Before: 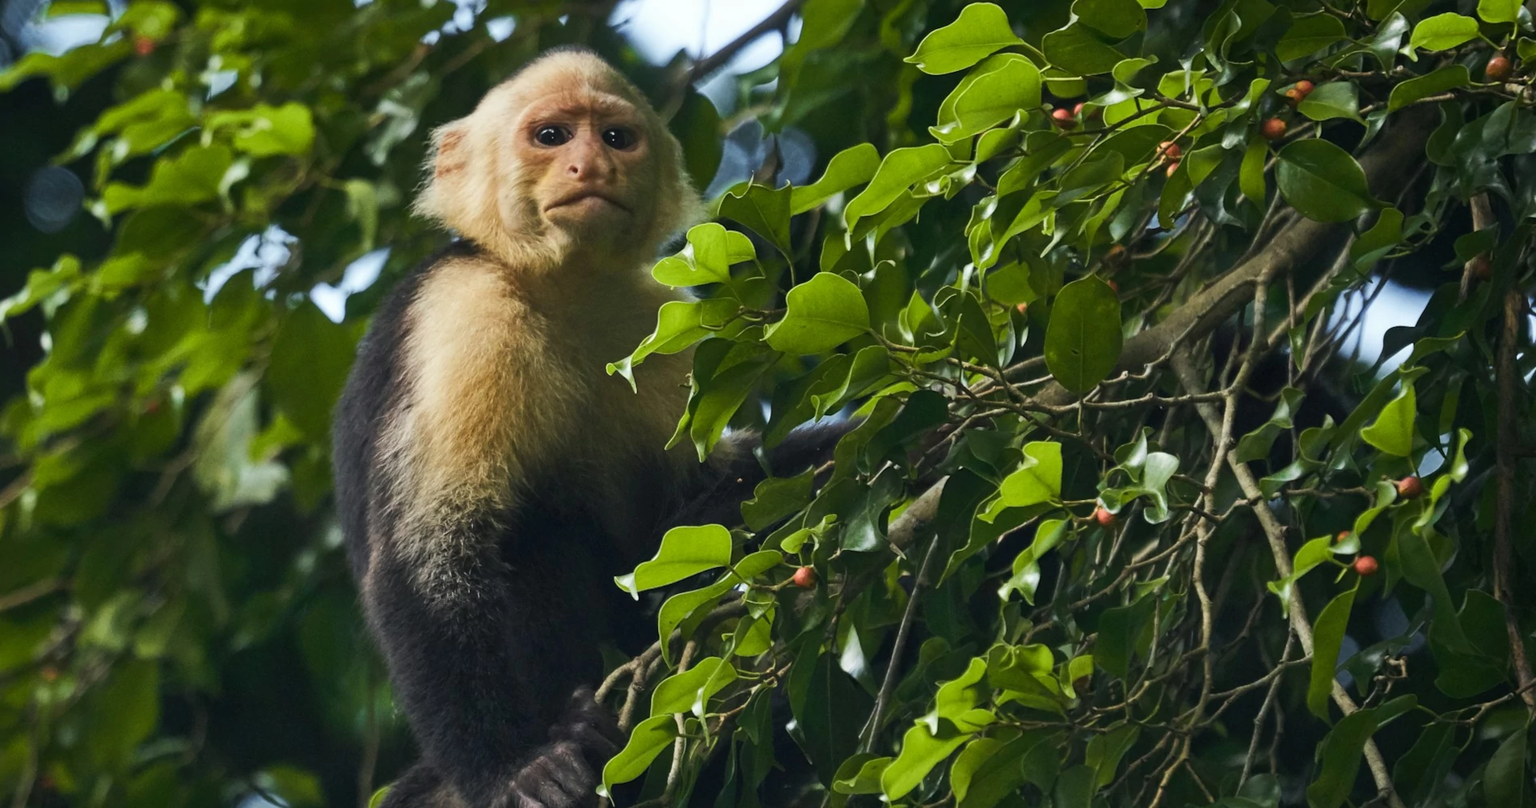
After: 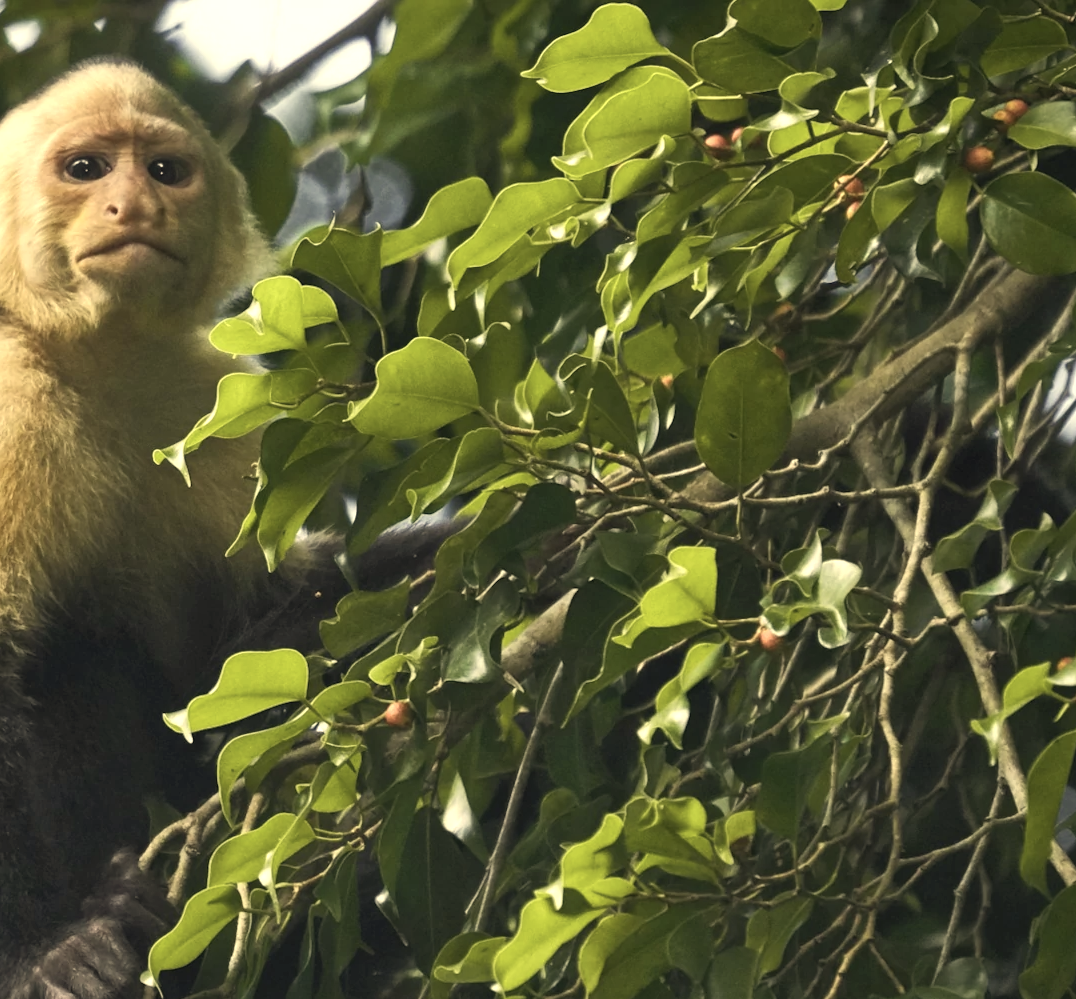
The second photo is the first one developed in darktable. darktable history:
color correction: highlights a* 2.72, highlights b* 22.8
exposure: exposure 0.648 EV, compensate highlight preservation false
crop: left 31.458%, top 0%, right 11.876%
contrast brightness saturation: contrast -0.05, saturation -0.41
